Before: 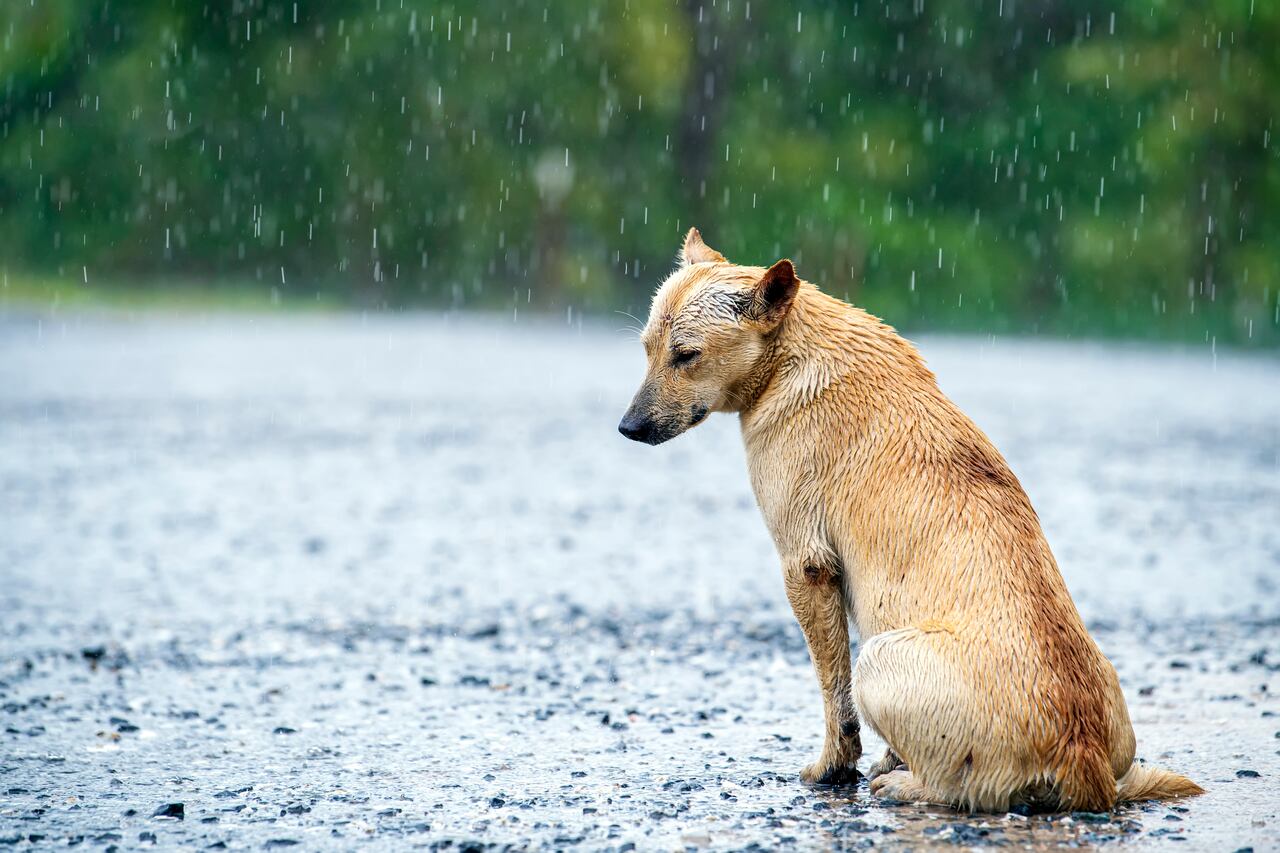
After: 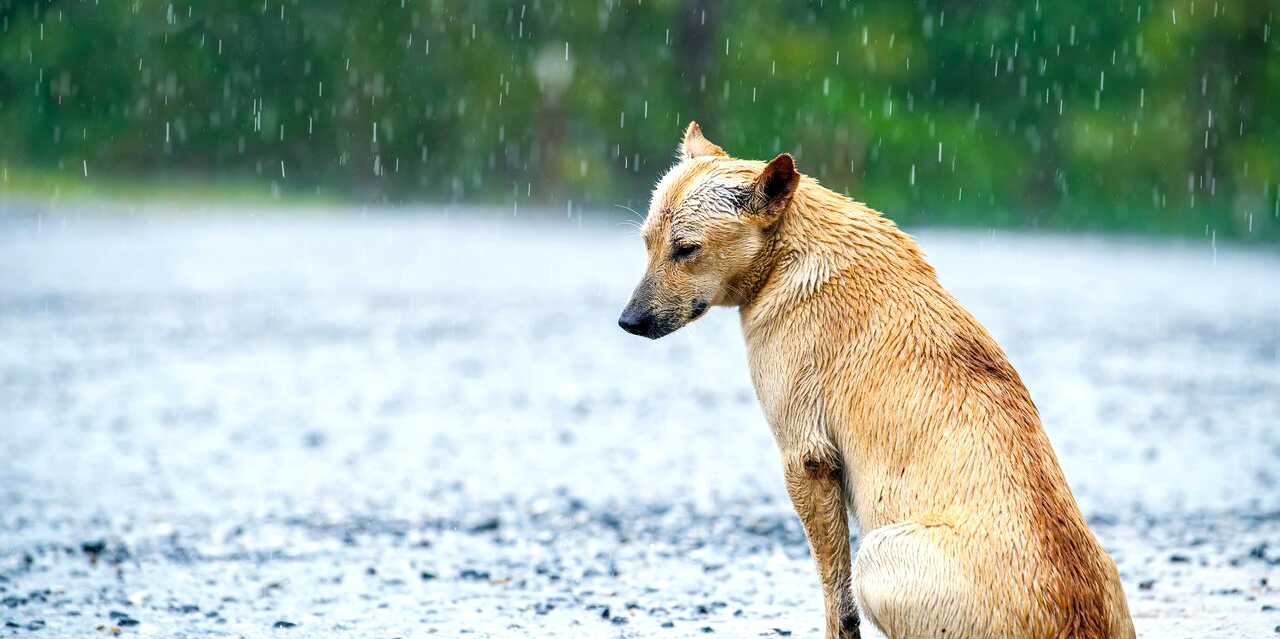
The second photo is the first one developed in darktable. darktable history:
color balance rgb: shadows fall-off 101%, linear chroma grading › mid-tones 7.63%, perceptual saturation grading › mid-tones 11.68%, mask middle-gray fulcrum 22.45%, global vibrance 10.11%, saturation formula JzAzBz (2021)
exposure: exposure 0.131 EV, compensate highlight preservation false
crop and rotate: top 12.5%, bottom 12.5%
levels: levels [0, 0.492, 0.984]
